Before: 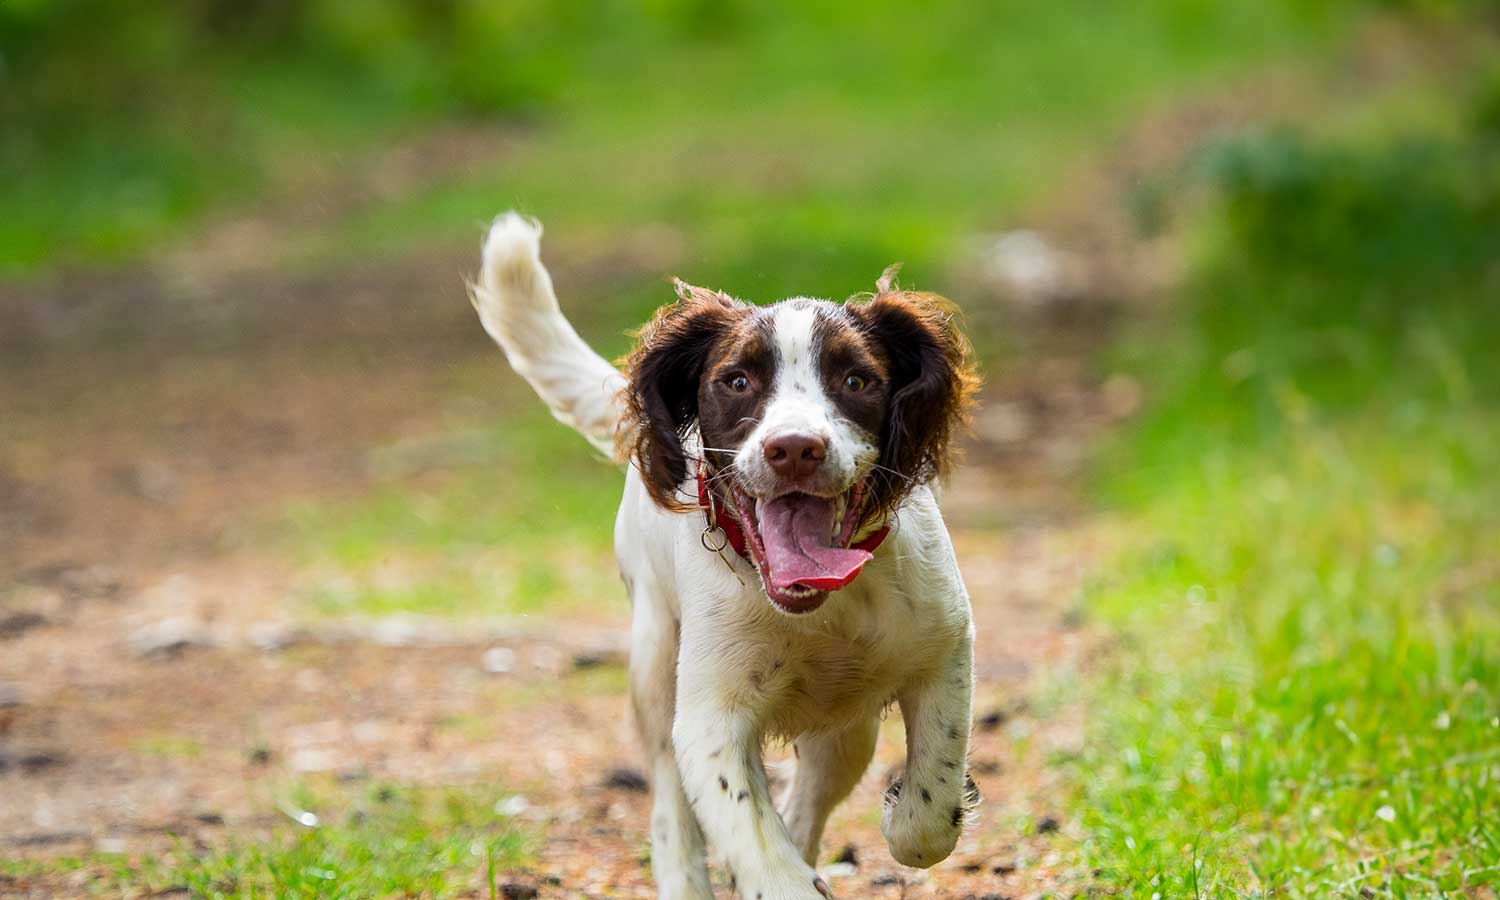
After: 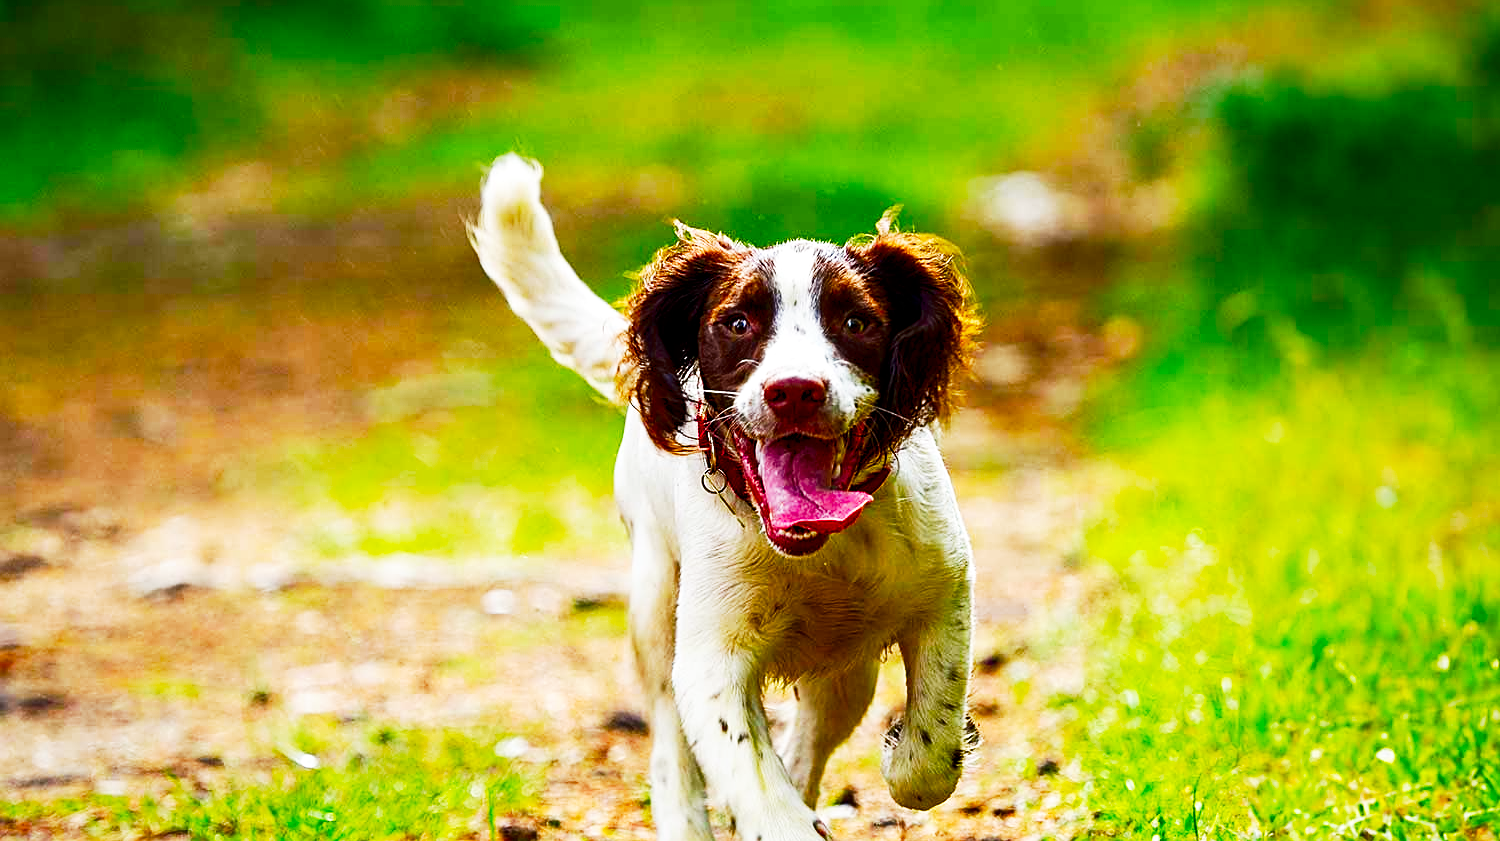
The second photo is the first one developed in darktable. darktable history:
contrast brightness saturation: brightness -0.248, saturation 0.198
color balance rgb: perceptual saturation grading › global saturation 39.612%, perceptual saturation grading › highlights -25.173%, perceptual saturation grading › mid-tones 35.659%, perceptual saturation grading › shadows 34.669%, global vibrance 9.896%
sharpen: on, module defaults
crop and rotate: top 6.551%
exposure: exposure 0.202 EV, compensate exposure bias true, compensate highlight preservation false
base curve: curves: ch0 [(0, 0) (0.005, 0.002) (0.193, 0.295) (0.399, 0.664) (0.75, 0.928) (1, 1)], preserve colors none
tone equalizer: edges refinement/feathering 500, mask exposure compensation -1.57 EV, preserve details no
